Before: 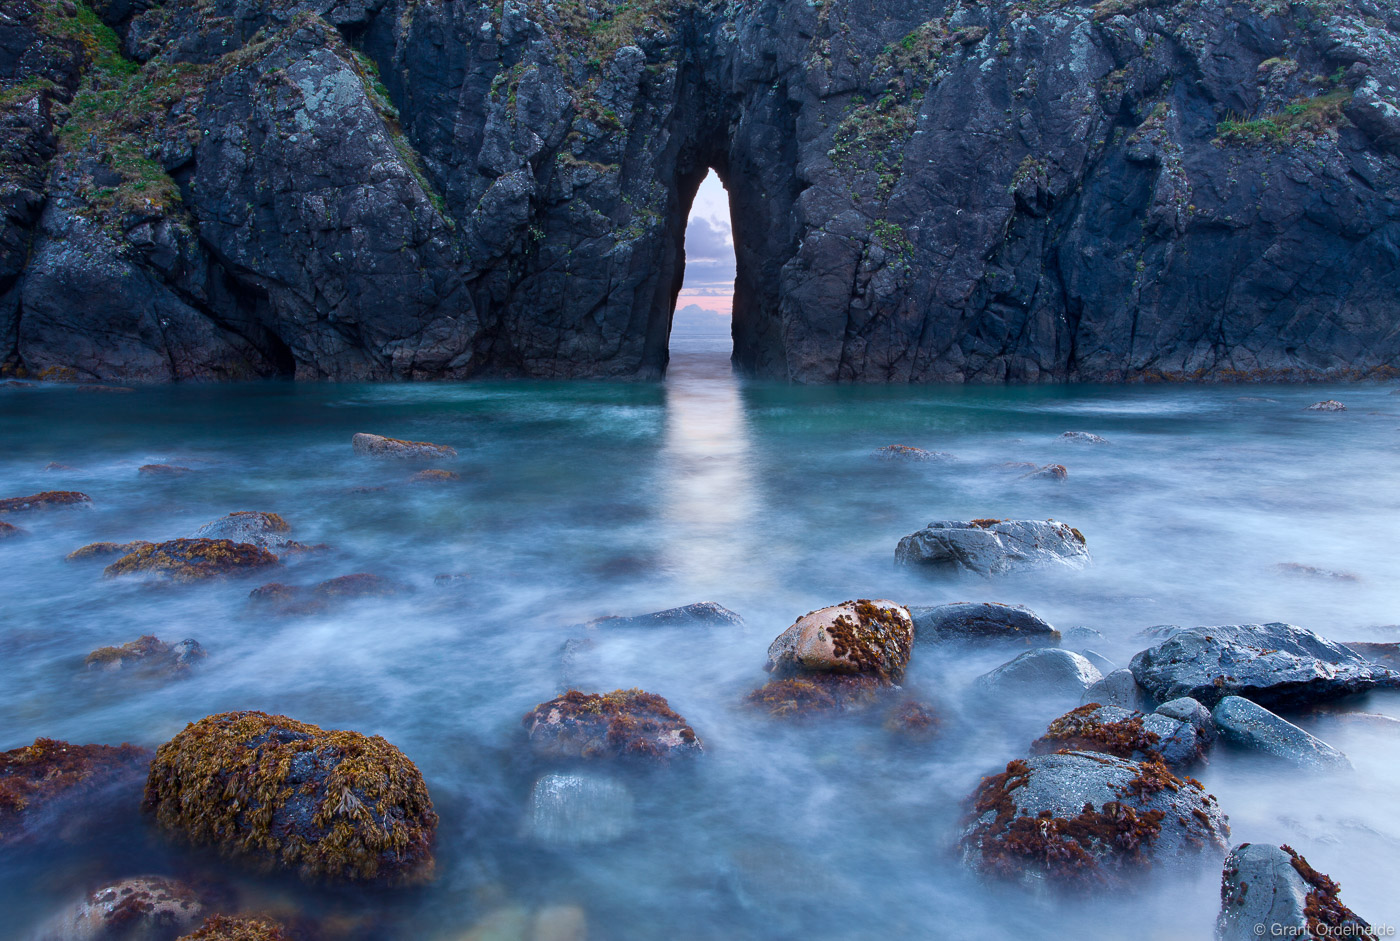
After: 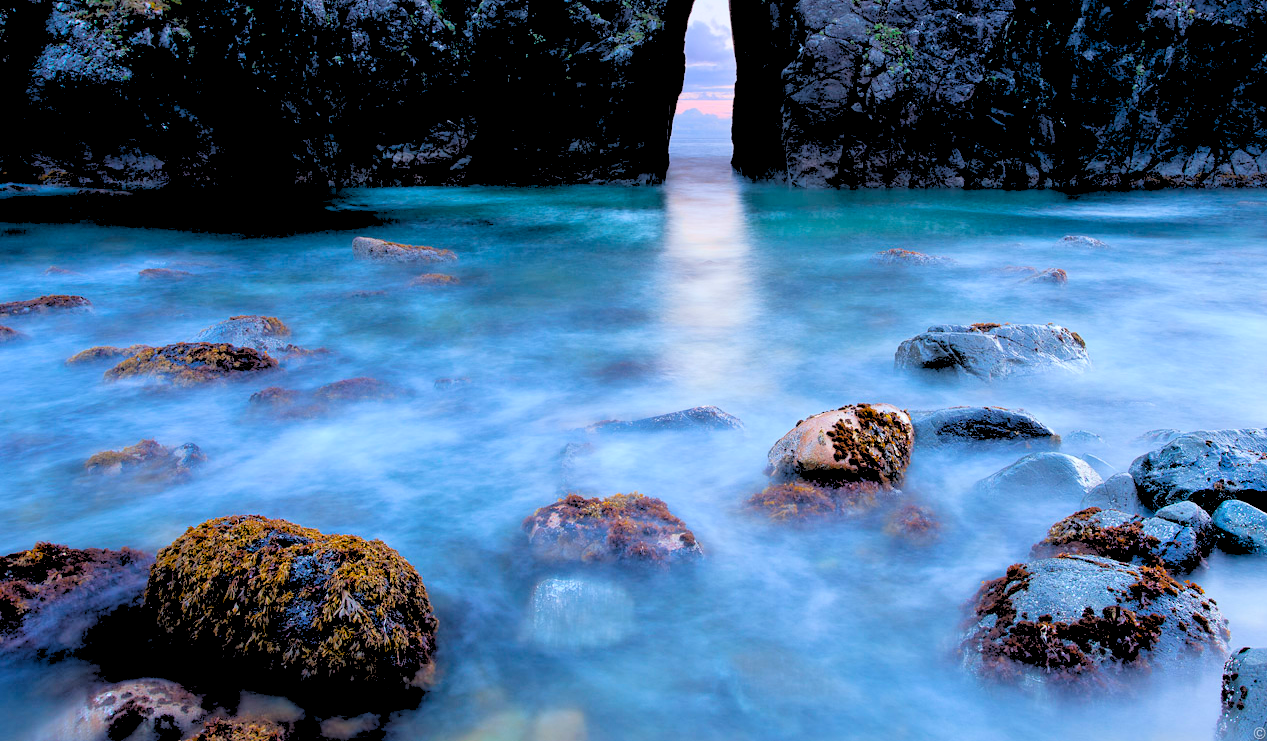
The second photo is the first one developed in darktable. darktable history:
rgb levels: levels [[0.027, 0.429, 0.996], [0, 0.5, 1], [0, 0.5, 1]]
crop: top 20.916%, right 9.437%, bottom 0.316%
color balance rgb: perceptual saturation grading › global saturation 30%
